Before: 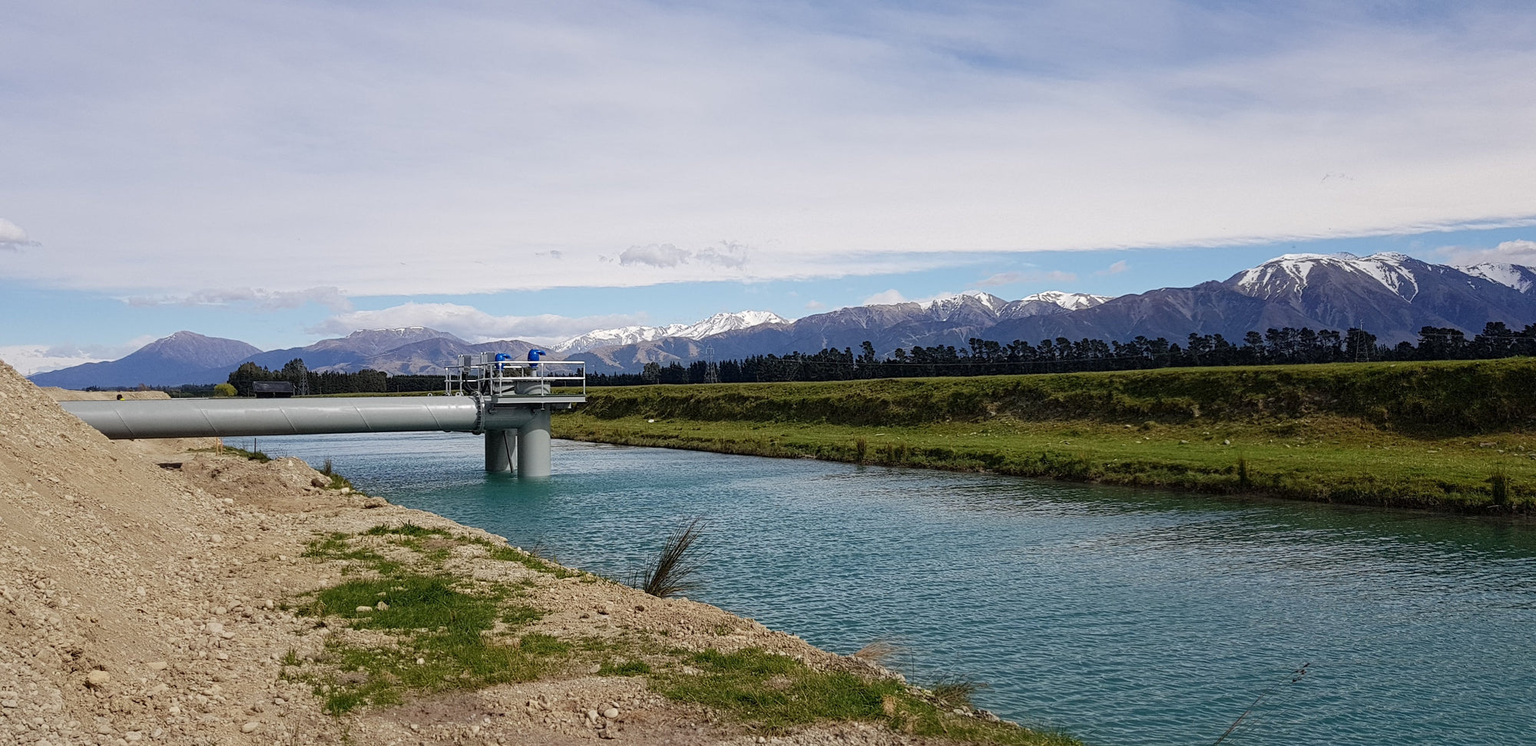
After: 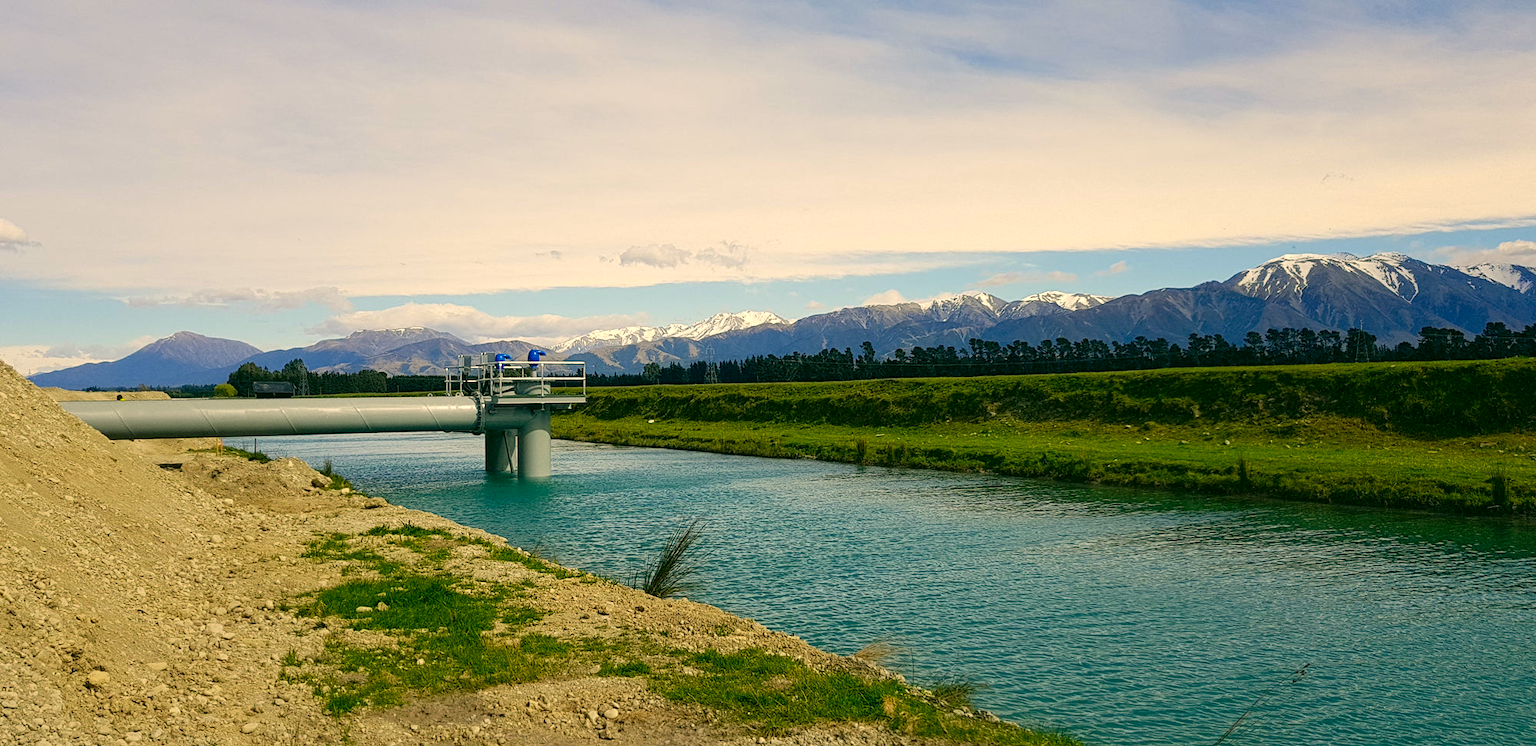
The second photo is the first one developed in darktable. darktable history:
exposure: exposure 0.201 EV, compensate exposure bias true, compensate highlight preservation false
contrast brightness saturation: brightness -0.025, saturation 0.353
color correction: highlights a* 5.09, highlights b* 23.9, shadows a* -16.08, shadows b* 3.92
